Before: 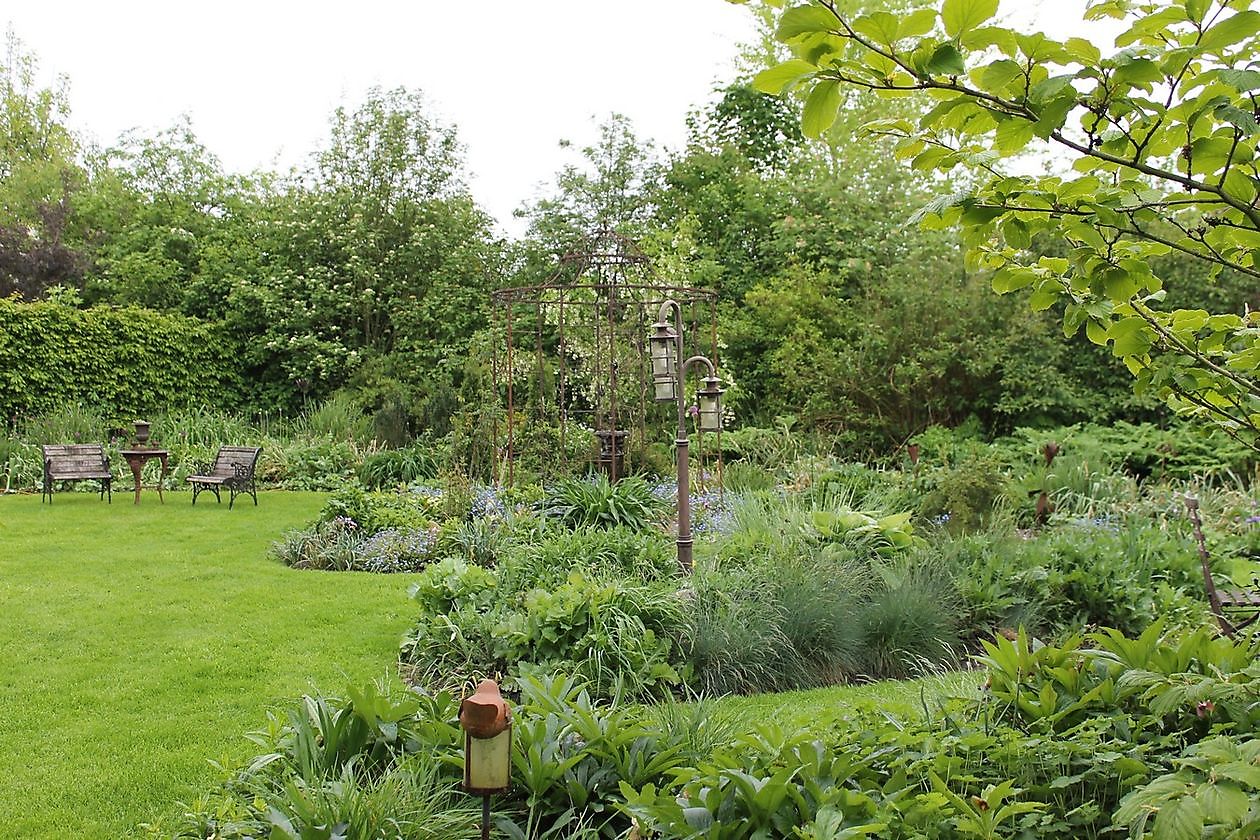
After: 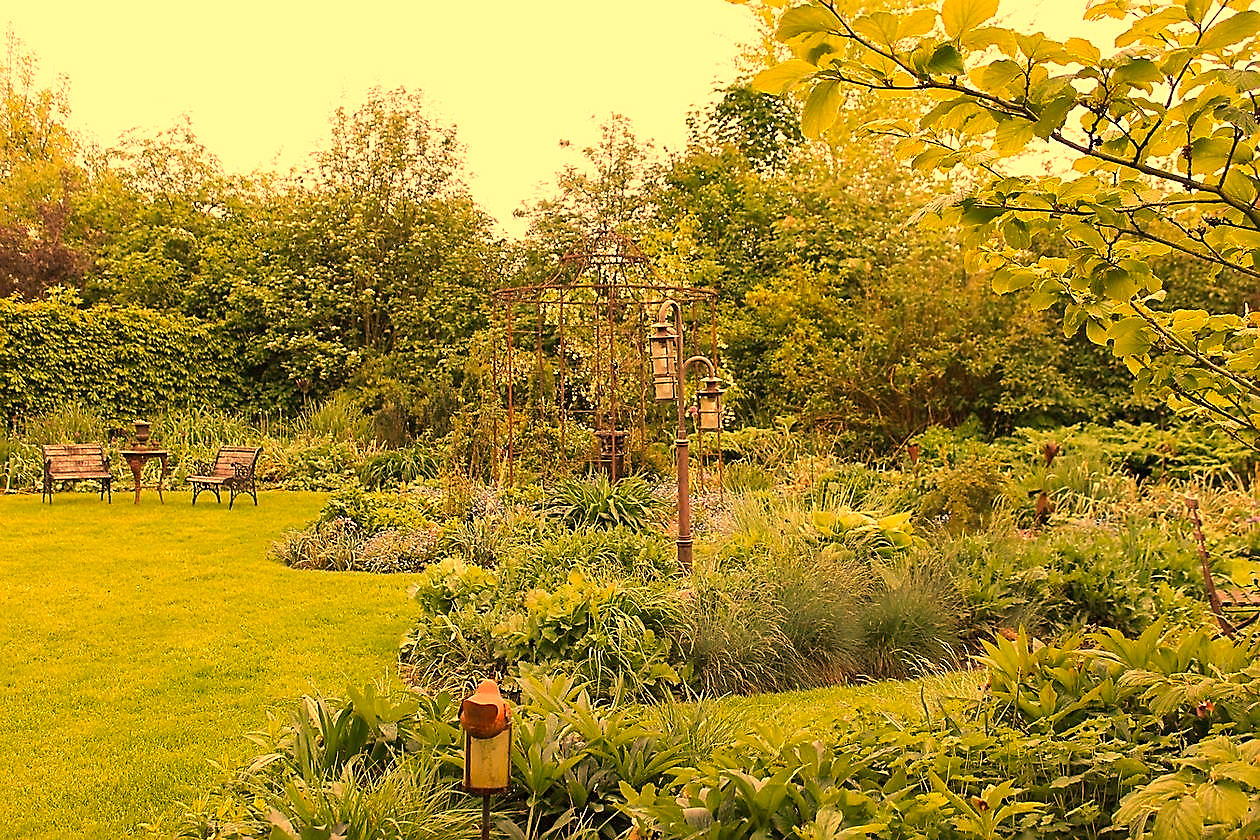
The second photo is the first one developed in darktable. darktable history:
tone equalizer: -8 EV 0.06 EV, smoothing diameter 25%, edges refinement/feathering 10, preserve details guided filter
sharpen: on, module defaults
white balance: red 1.467, blue 0.684
color balance: output saturation 110%
